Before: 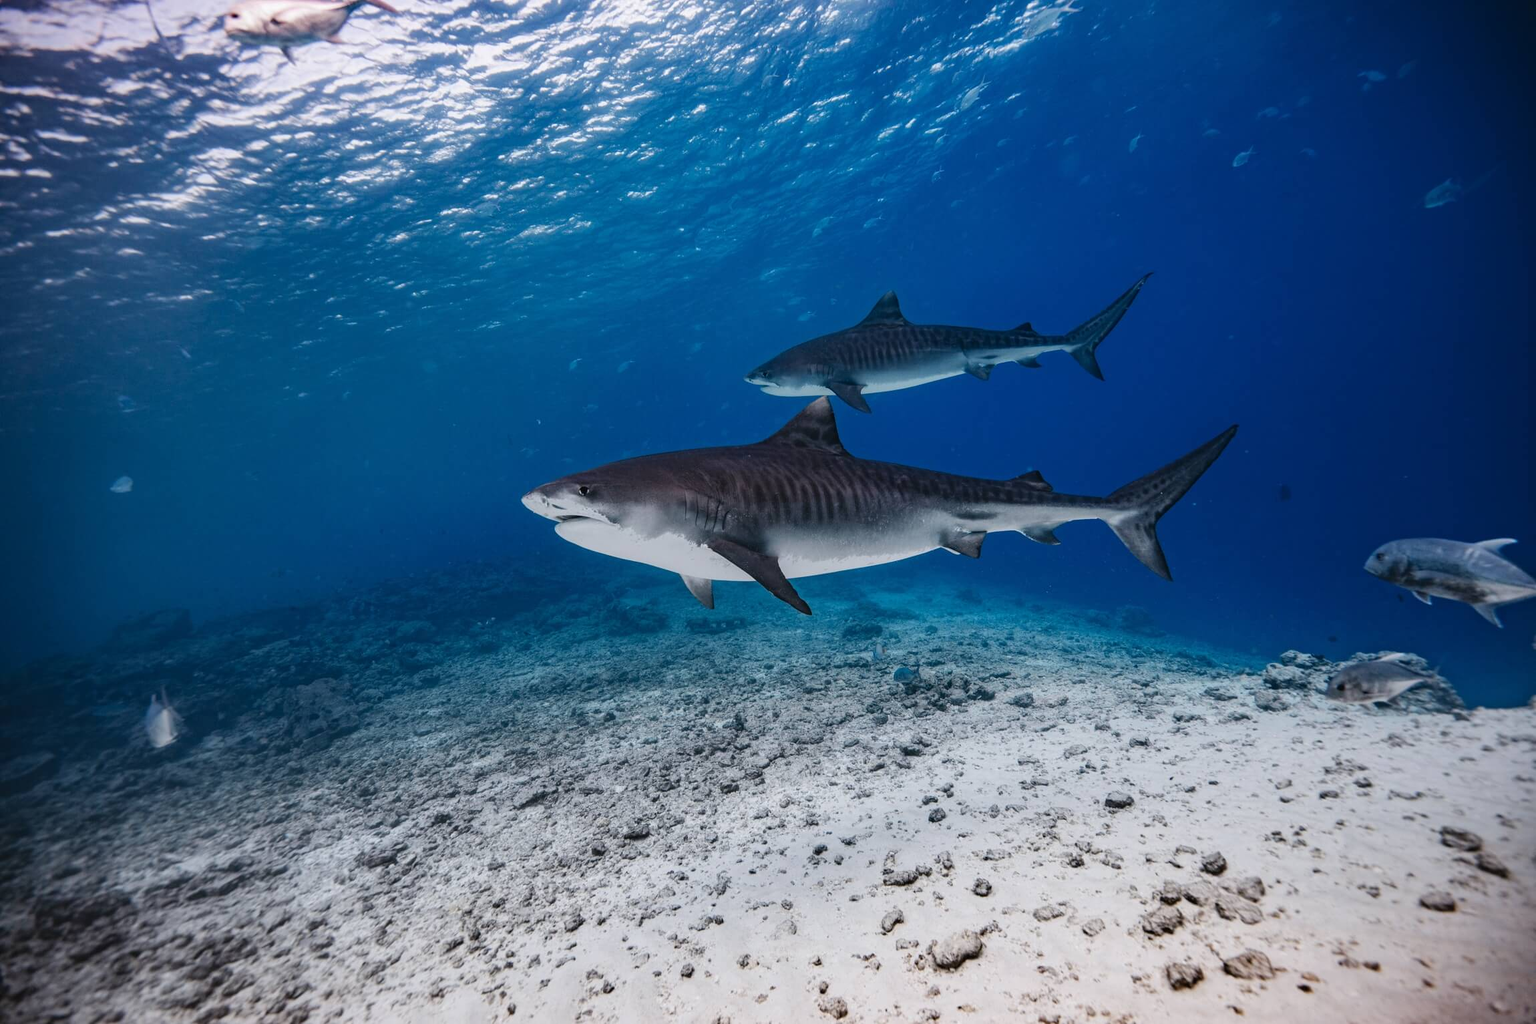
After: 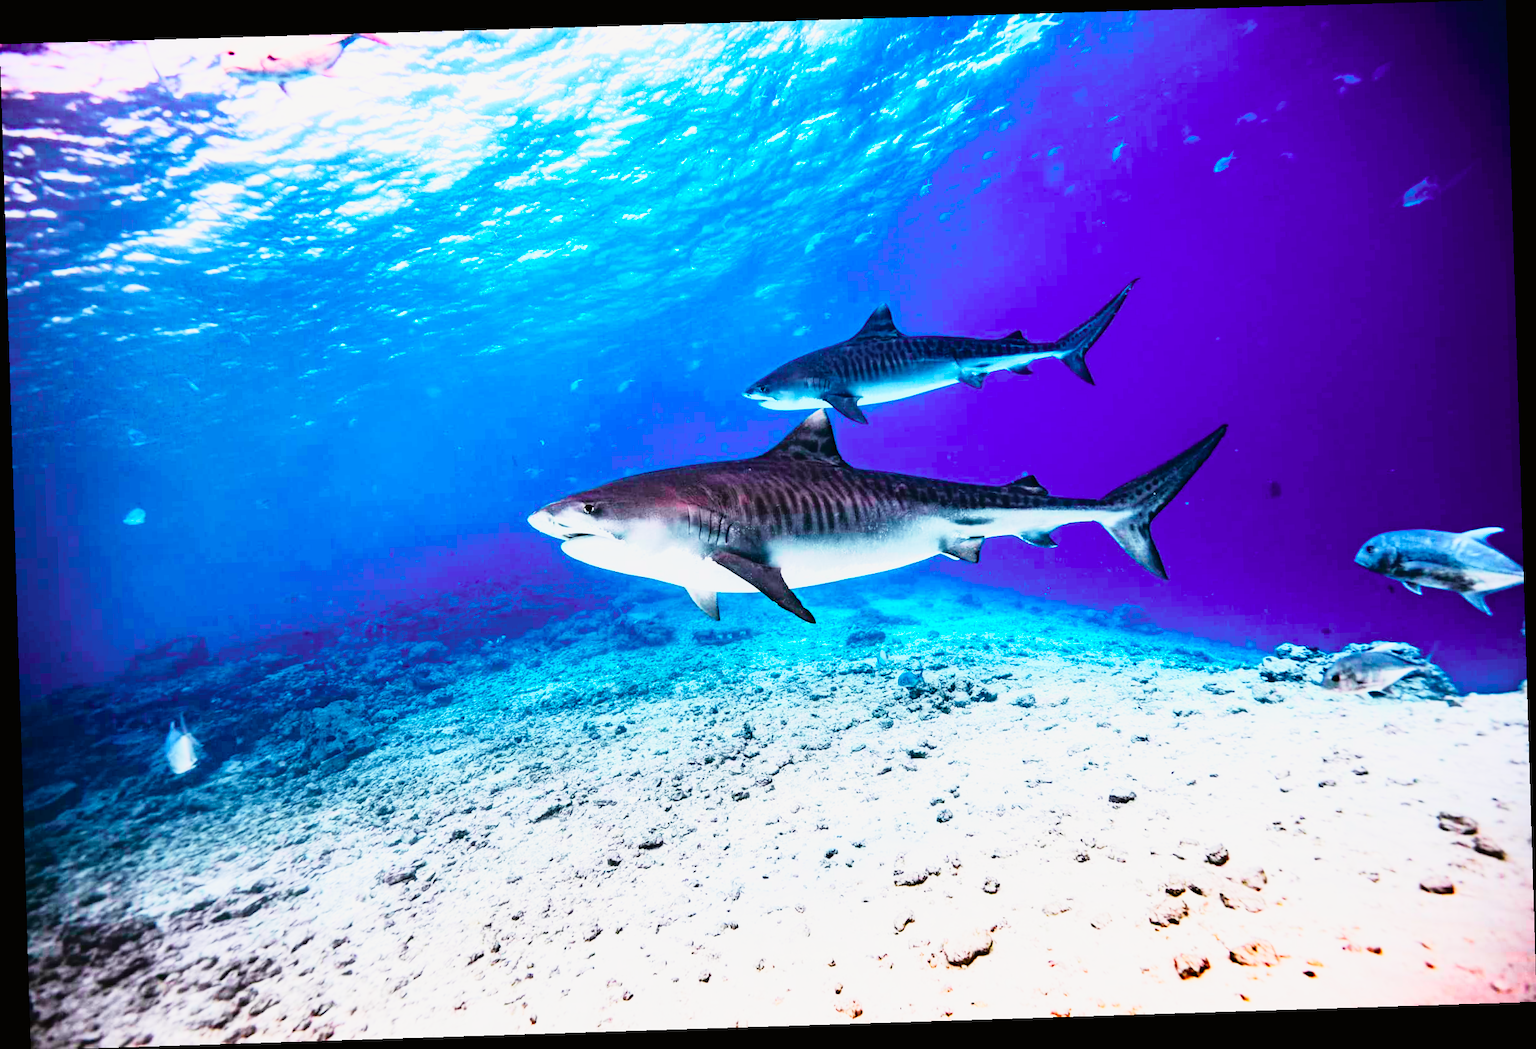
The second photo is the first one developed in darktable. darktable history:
color balance rgb: perceptual saturation grading › global saturation 35%, perceptual saturation grading › highlights -30%, perceptual saturation grading › shadows 35%, perceptual brilliance grading › global brilliance 3%, perceptual brilliance grading › highlights -3%, perceptual brilliance grading › shadows 3%
tone curve: curves: ch0 [(0, 0.005) (0.103, 0.097) (0.18, 0.22) (0.378, 0.482) (0.504, 0.631) (0.663, 0.801) (0.834, 0.914) (1, 0.971)]; ch1 [(0, 0) (0.172, 0.123) (0.324, 0.253) (0.396, 0.388) (0.478, 0.461) (0.499, 0.498) (0.522, 0.528) (0.604, 0.692) (0.704, 0.818) (1, 1)]; ch2 [(0, 0) (0.411, 0.424) (0.496, 0.5) (0.515, 0.519) (0.555, 0.585) (0.628, 0.703) (1, 1)], color space Lab, independent channels, preserve colors none
base curve: curves: ch0 [(0, 0) (0.007, 0.004) (0.027, 0.03) (0.046, 0.07) (0.207, 0.54) (0.442, 0.872) (0.673, 0.972) (1, 1)], preserve colors none
rotate and perspective: rotation -1.77°, lens shift (horizontal) 0.004, automatic cropping off
